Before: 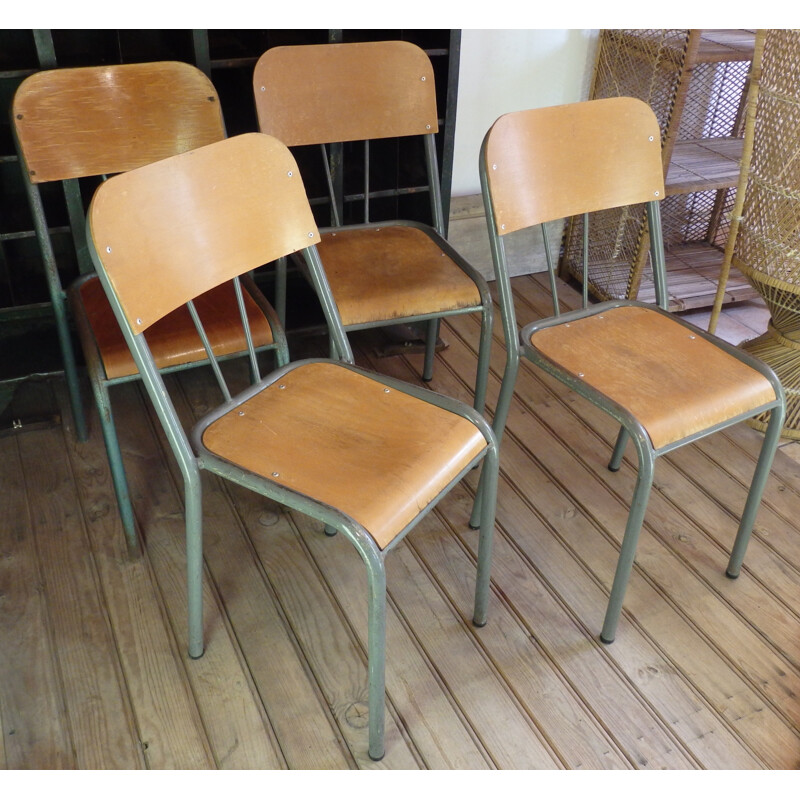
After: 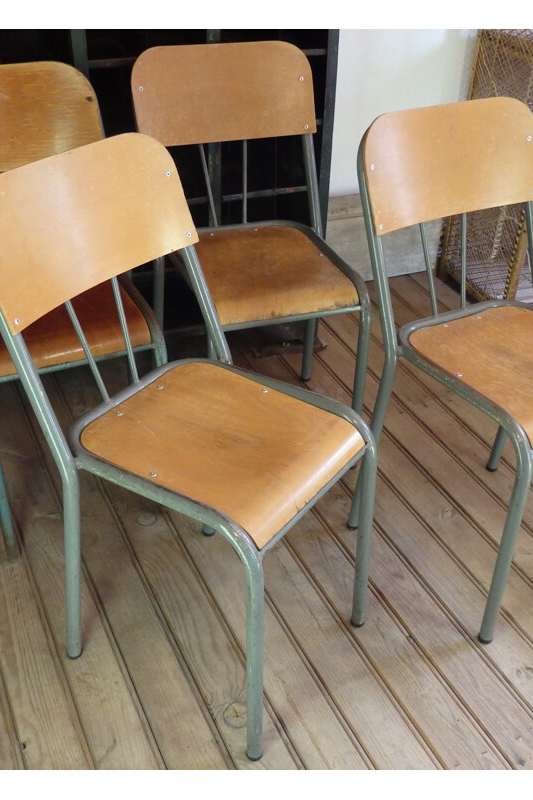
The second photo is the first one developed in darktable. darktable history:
crop and rotate: left 15.288%, right 18.015%
